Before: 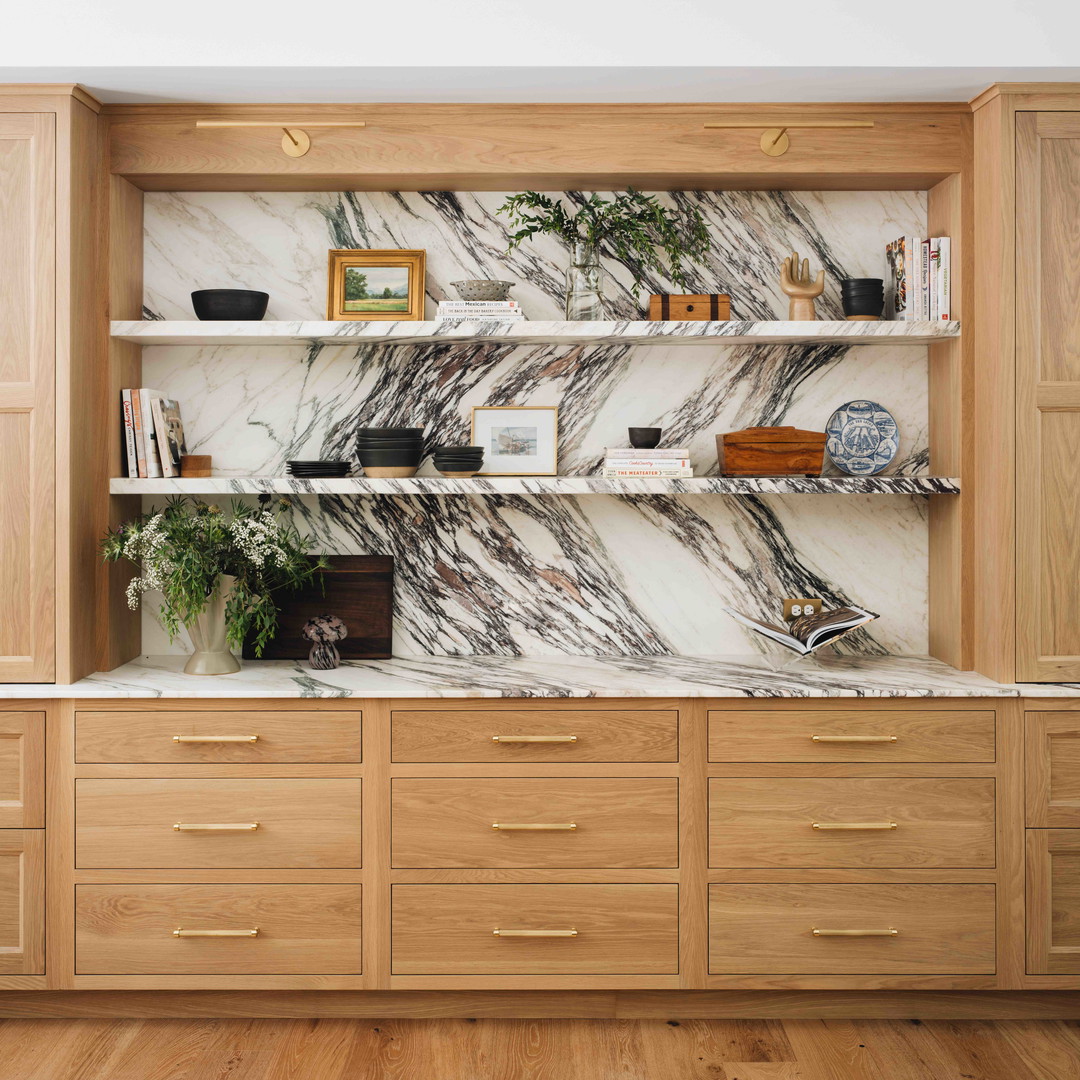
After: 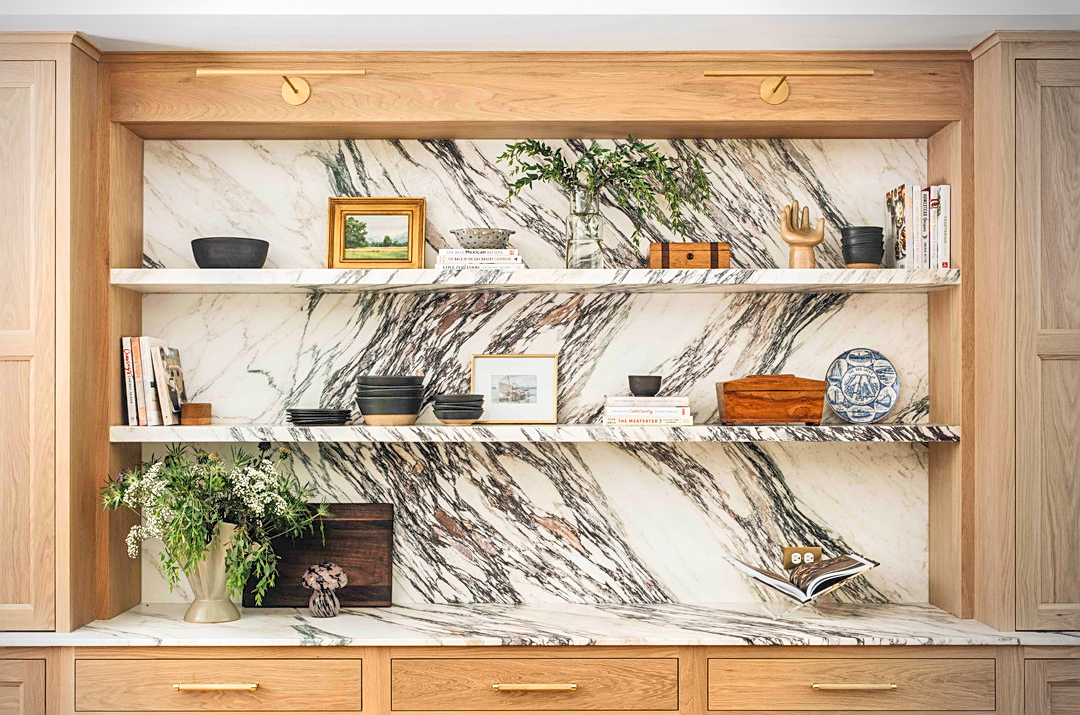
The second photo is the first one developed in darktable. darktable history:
local contrast: on, module defaults
crop and rotate: top 4.819%, bottom 28.901%
sharpen: on, module defaults
tone equalizer: -7 EV 0.148 EV, -6 EV 0.603 EV, -5 EV 1.12 EV, -4 EV 1.3 EV, -3 EV 1.13 EV, -2 EV 0.6 EV, -1 EV 0.161 EV
contrast brightness saturation: contrast 0.196, brightness 0.148, saturation 0.148
vignetting: fall-off radius 44.83%, center (-0.122, -0.008)
